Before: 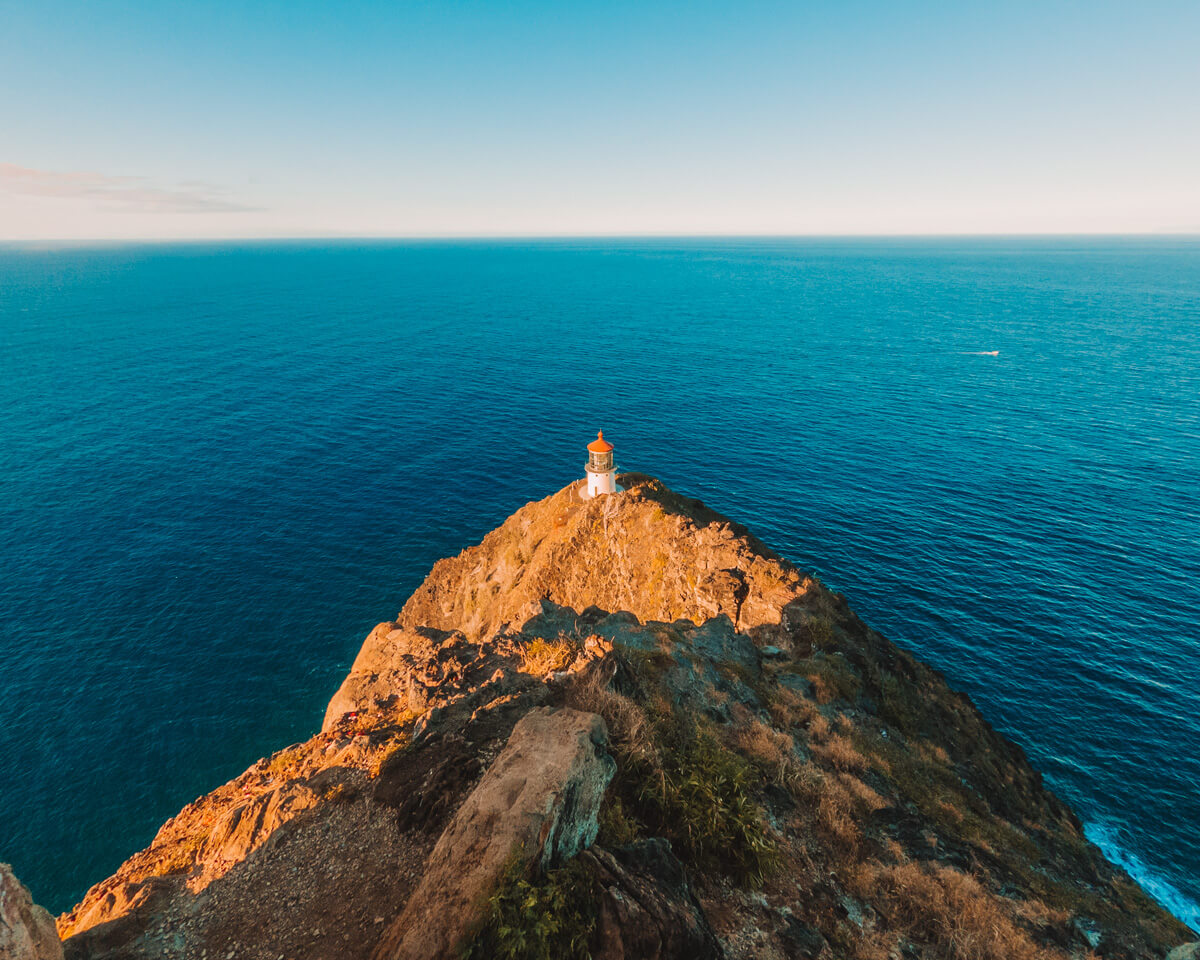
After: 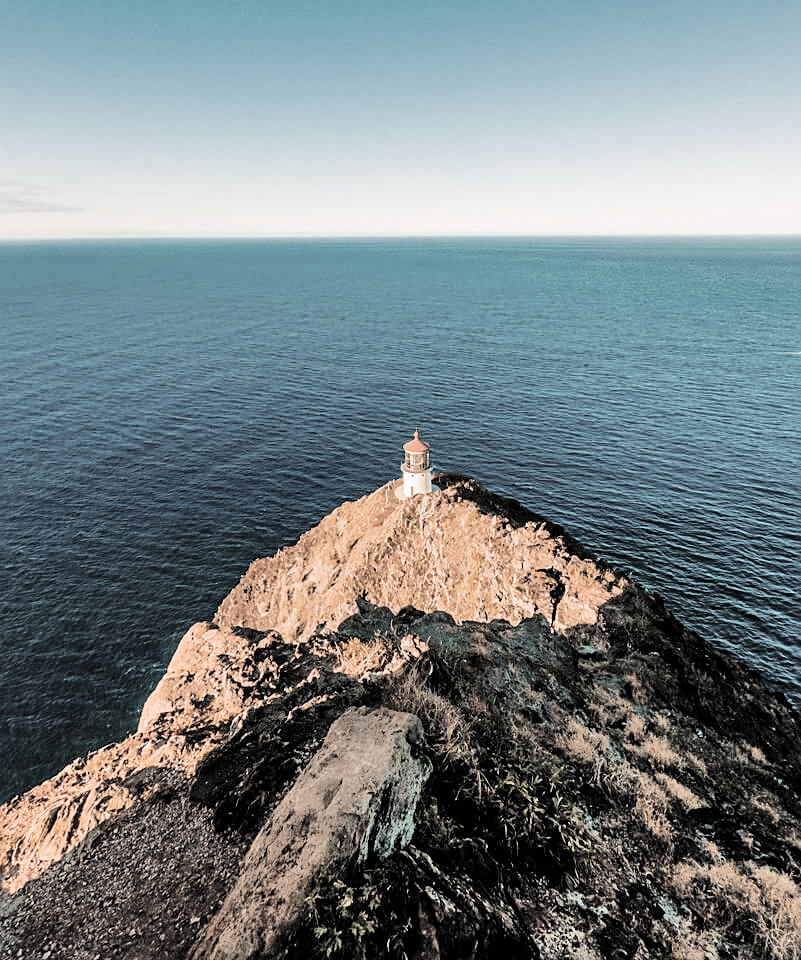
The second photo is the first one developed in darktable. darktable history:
crop: left 15.412%, right 17.761%
filmic rgb: black relative exposure -5.53 EV, white relative exposure 2.52 EV, target black luminance 0%, hardness 4.5, latitude 67.09%, contrast 1.449, shadows ↔ highlights balance -4.11%
contrast brightness saturation: brightness 0.186, saturation -0.503
shadows and highlights: shadows 61.29, highlights -60.21, soften with gaussian
sharpen: on, module defaults
